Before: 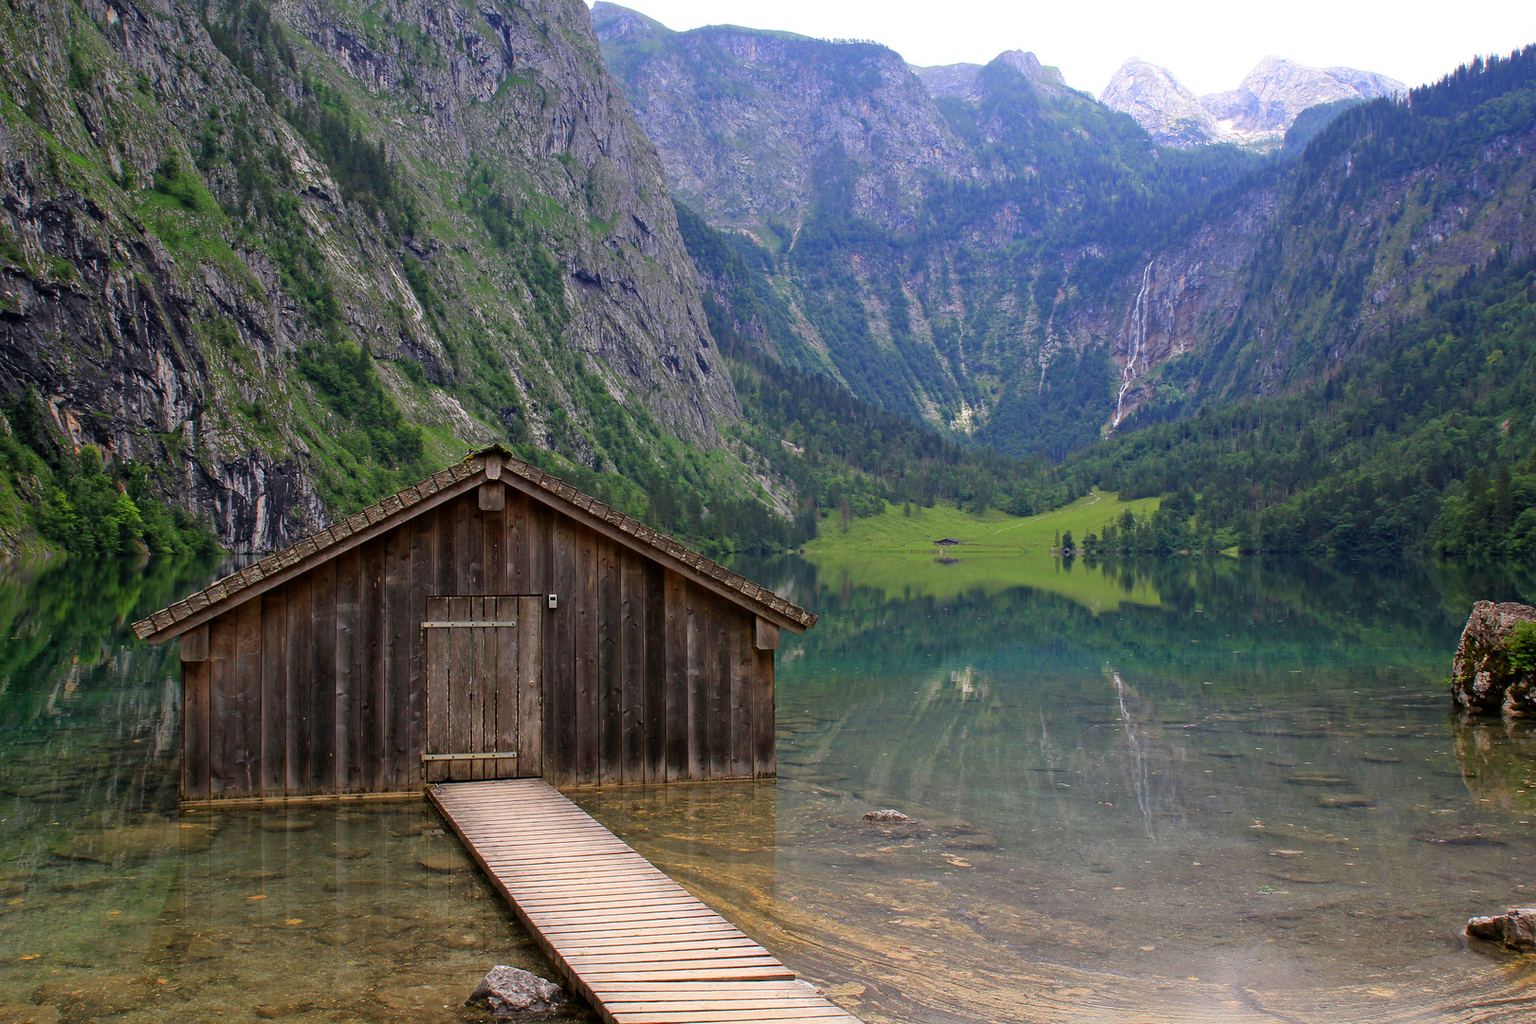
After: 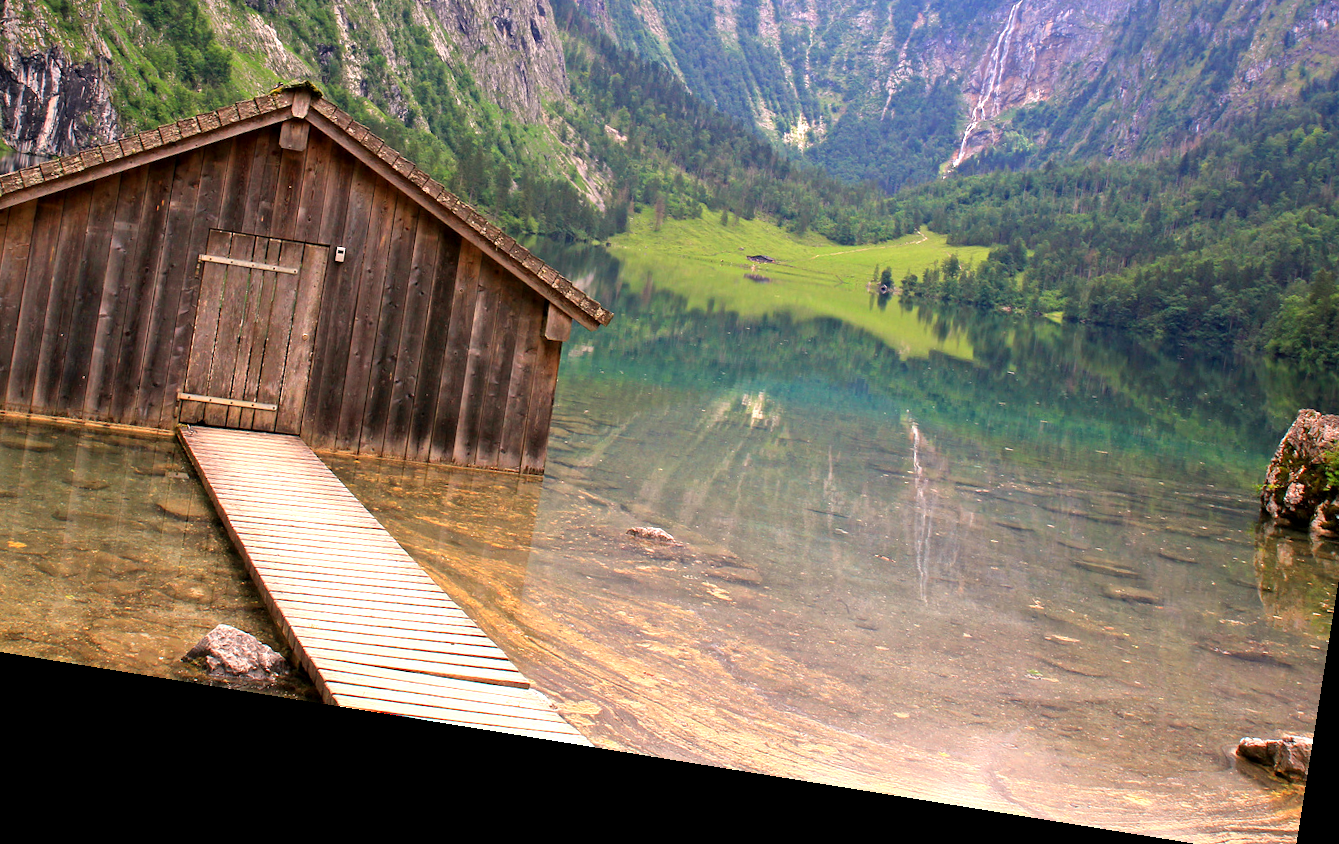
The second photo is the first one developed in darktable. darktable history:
white balance: red 1.127, blue 0.943
crop and rotate: left 17.299%, top 35.115%, right 7.015%, bottom 1.024%
rotate and perspective: rotation 9.12°, automatic cropping off
exposure: black level correction 0.001, exposure 0.955 EV, compensate exposure bias true, compensate highlight preservation false
